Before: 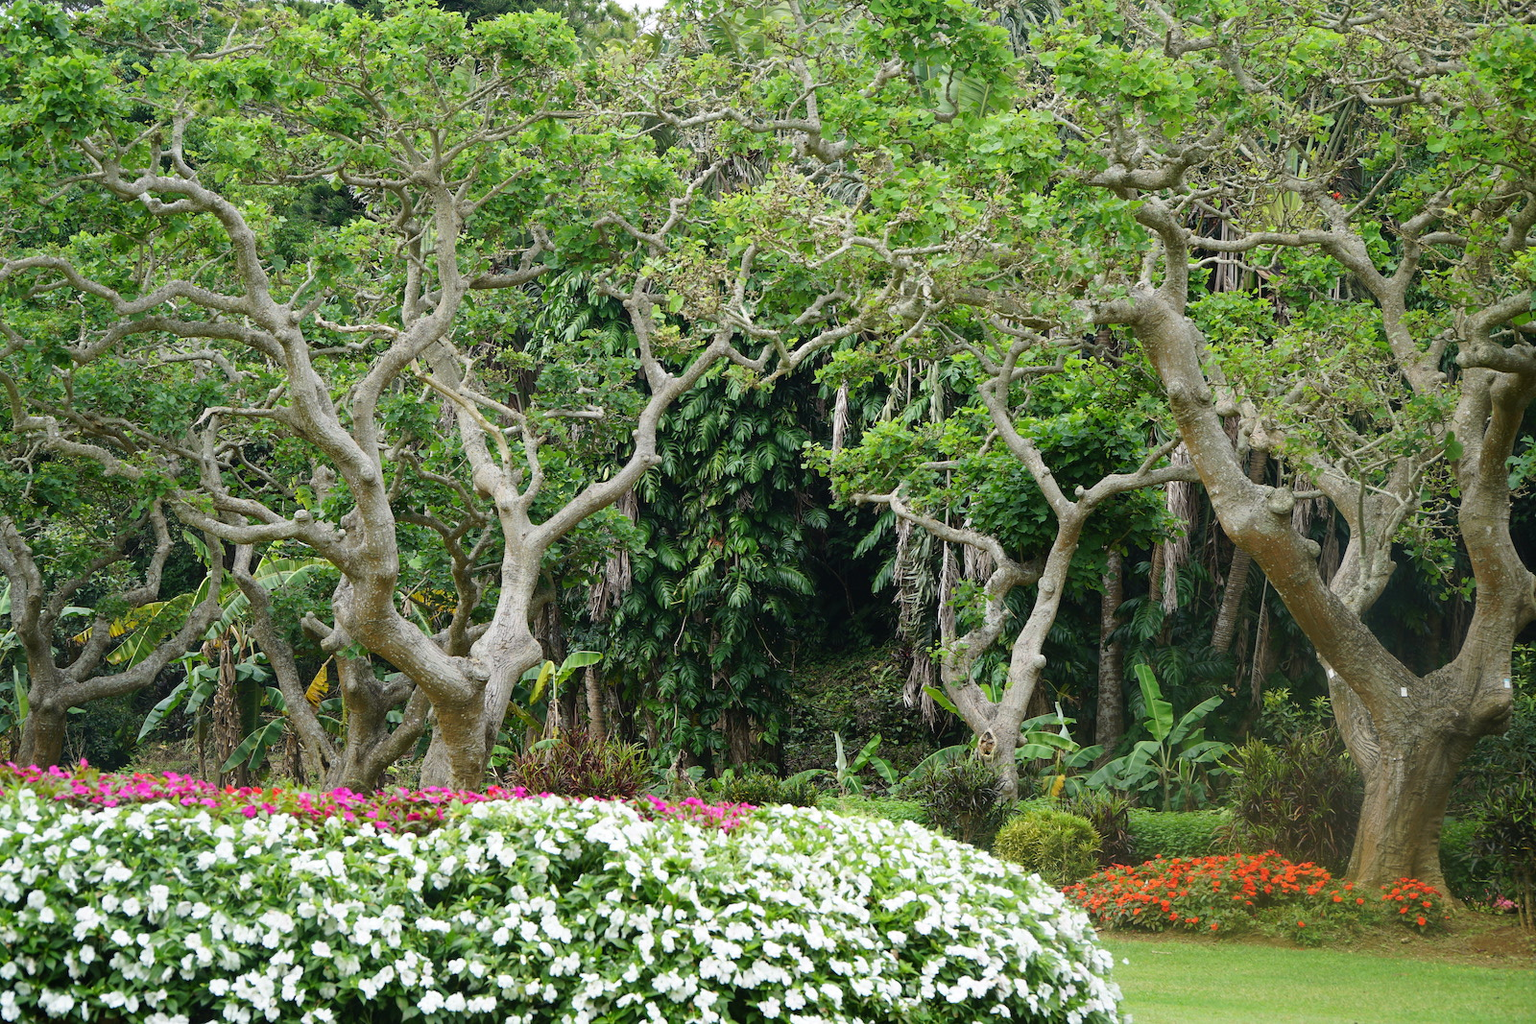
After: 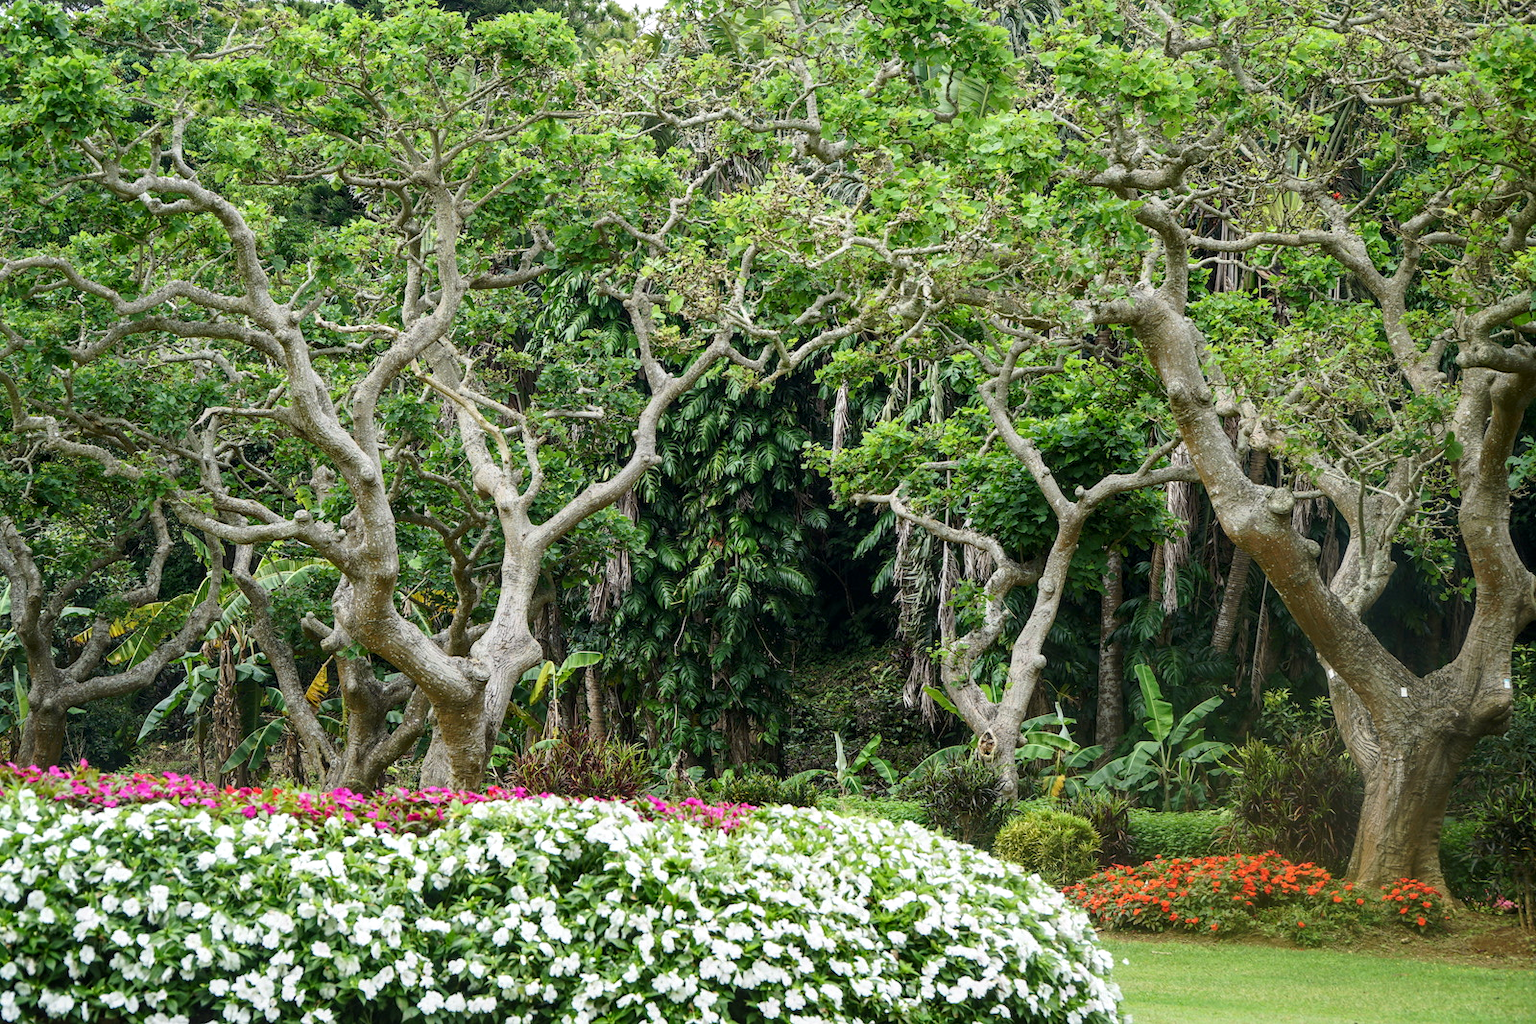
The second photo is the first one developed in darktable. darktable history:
local contrast: detail 130%
tone curve: curves: ch0 [(0, 0) (0.003, 0.014) (0.011, 0.019) (0.025, 0.028) (0.044, 0.044) (0.069, 0.069) (0.1, 0.1) (0.136, 0.131) (0.177, 0.168) (0.224, 0.206) (0.277, 0.255) (0.335, 0.309) (0.399, 0.374) (0.468, 0.452) (0.543, 0.535) (0.623, 0.623) (0.709, 0.72) (0.801, 0.815) (0.898, 0.898) (1, 1)], color space Lab, independent channels, preserve colors none
